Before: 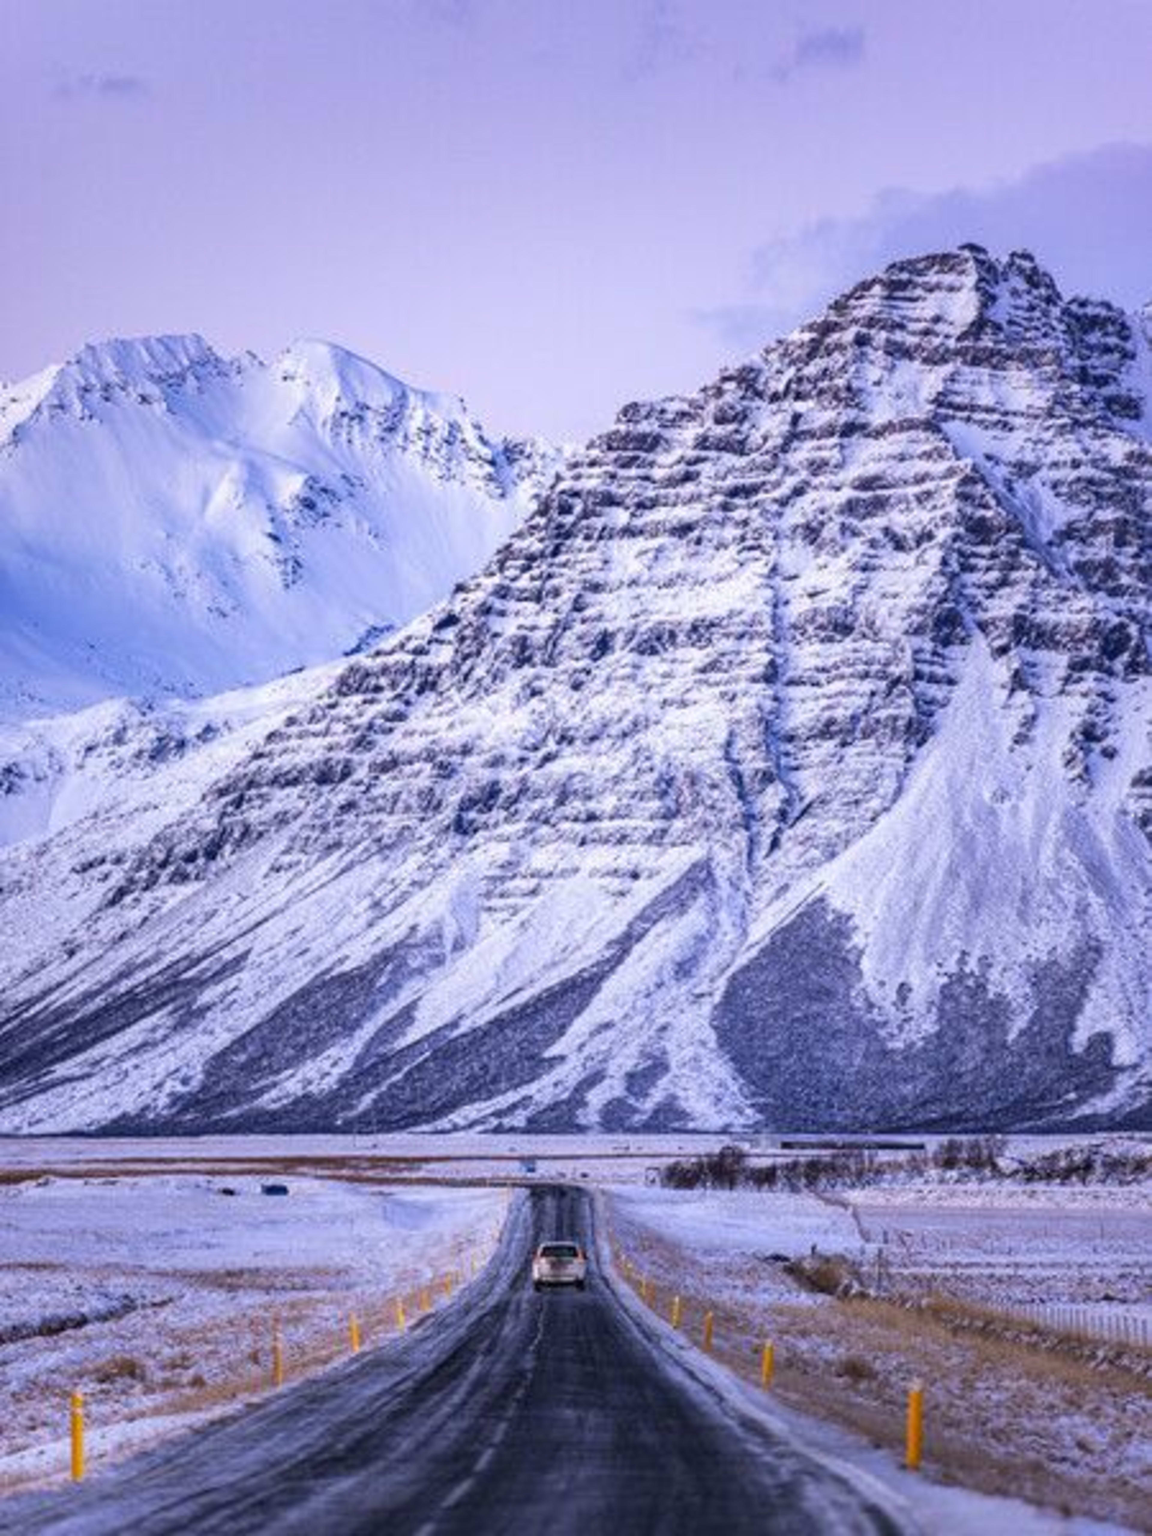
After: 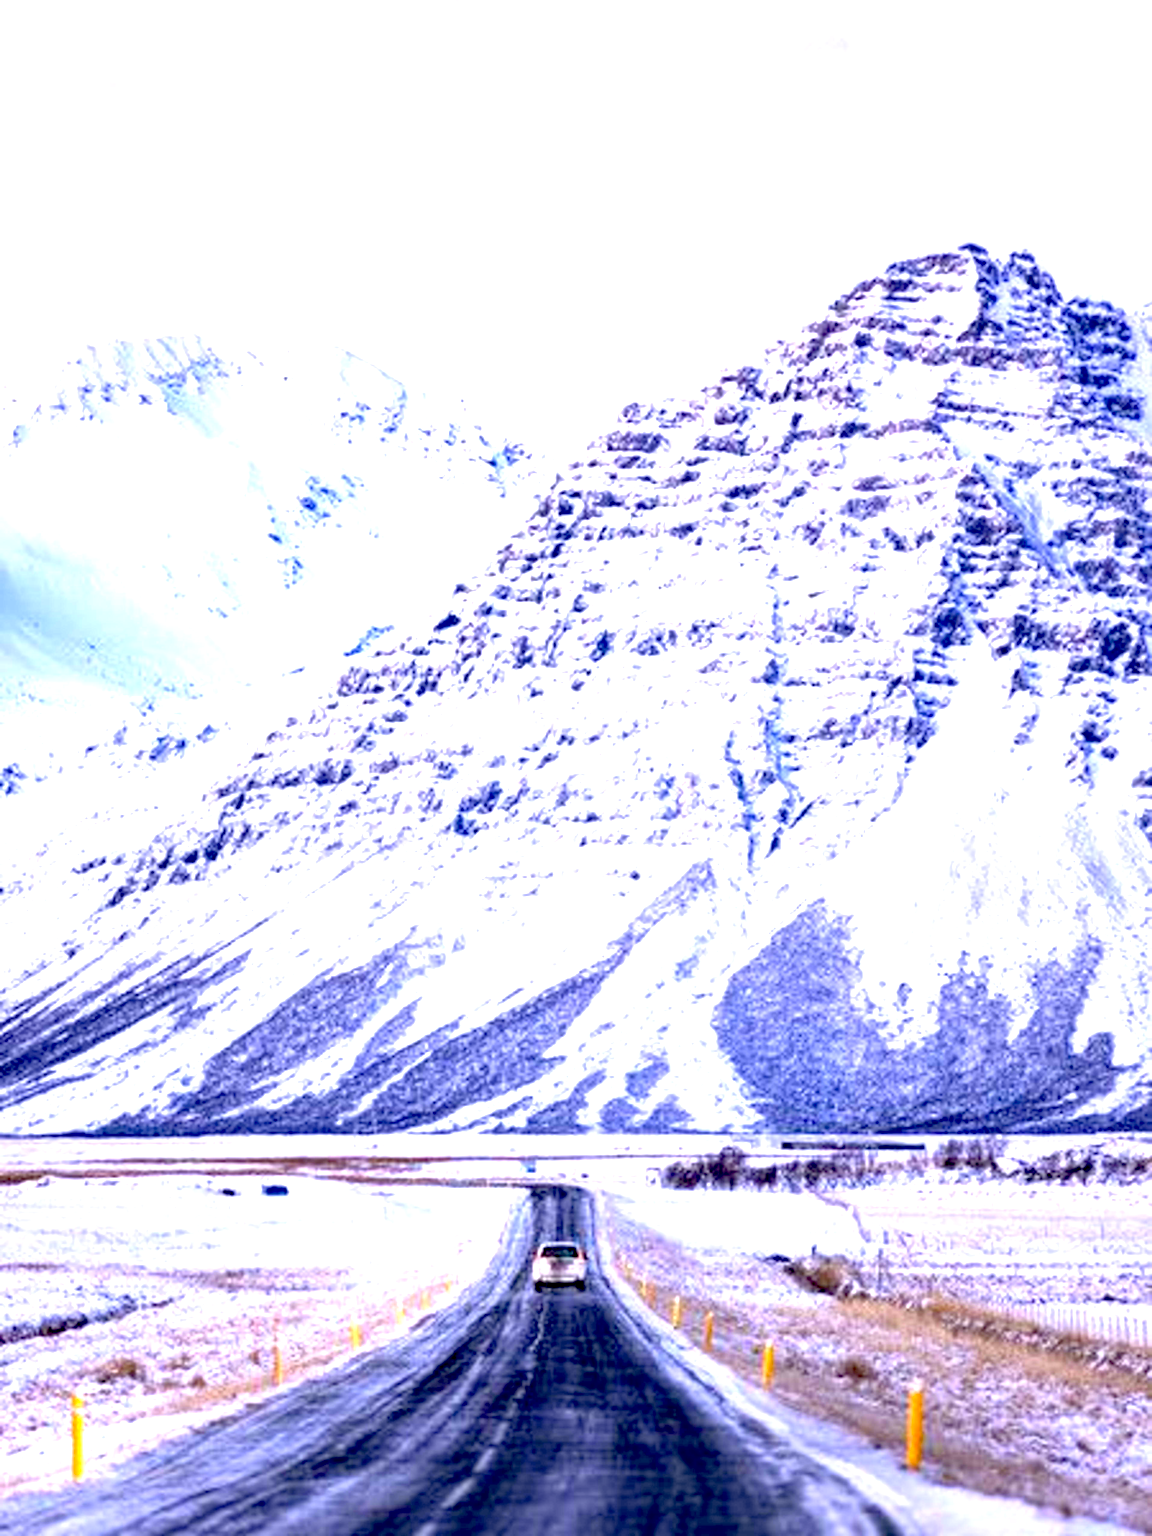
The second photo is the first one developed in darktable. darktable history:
exposure: black level correction 0.016, exposure 1.774 EV, compensate highlight preservation false
